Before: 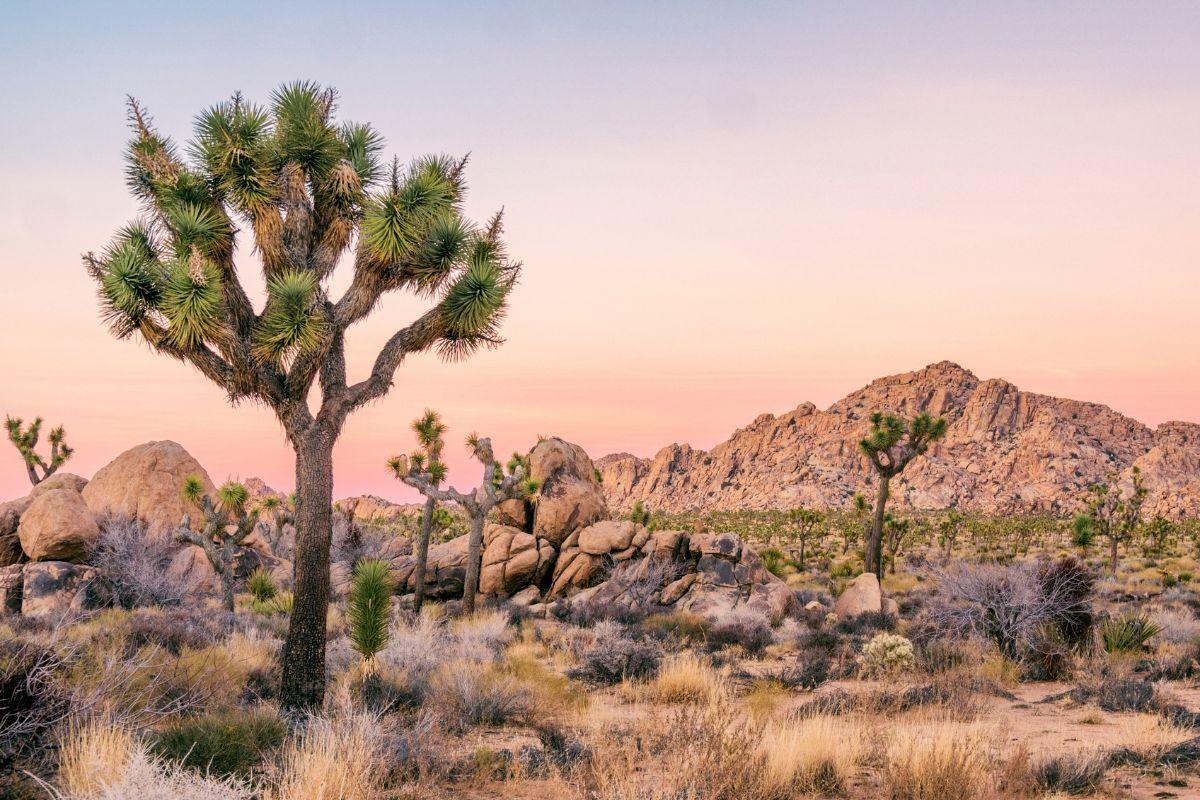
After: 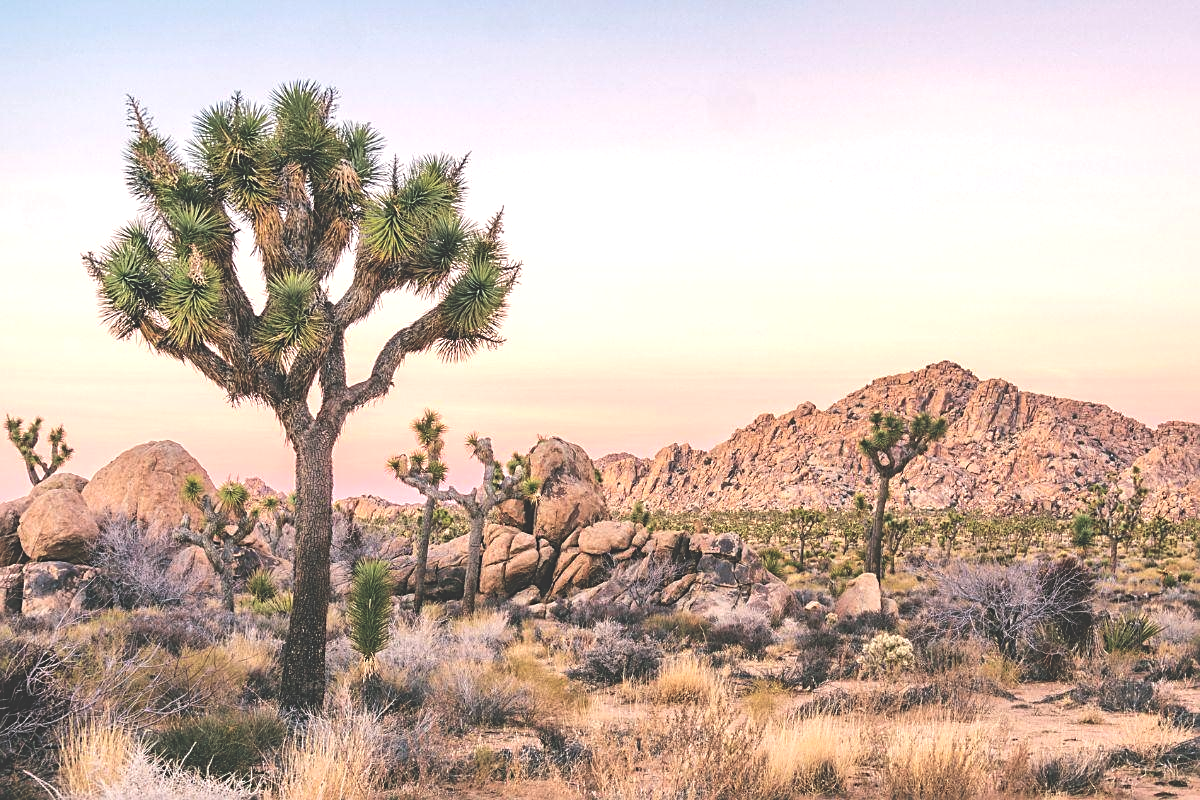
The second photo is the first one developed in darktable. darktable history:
tone equalizer: -8 EV -0.417 EV, -7 EV -0.389 EV, -6 EV -0.333 EV, -5 EV -0.222 EV, -3 EV 0.222 EV, -2 EV 0.333 EV, -1 EV 0.389 EV, +0 EV 0.417 EV, edges refinement/feathering 500, mask exposure compensation -1.57 EV, preserve details no
exposure: black level correction -0.041, exposure 0.064 EV, compensate highlight preservation false
sharpen: on, module defaults
